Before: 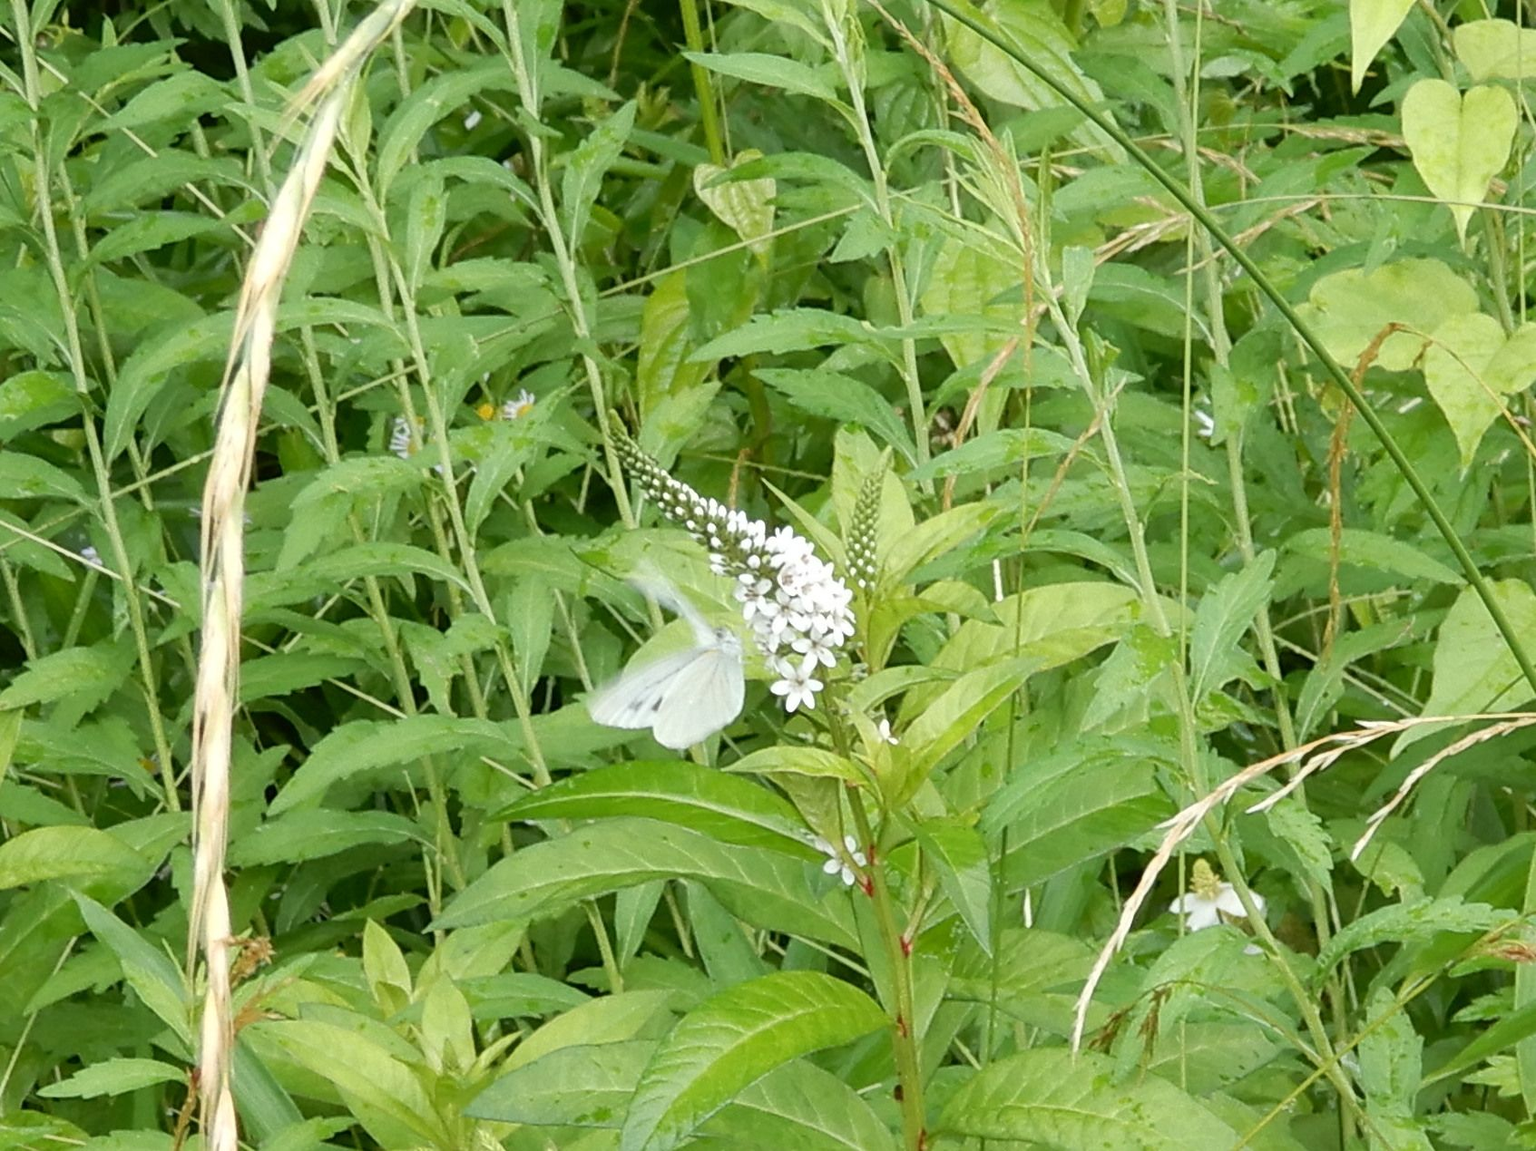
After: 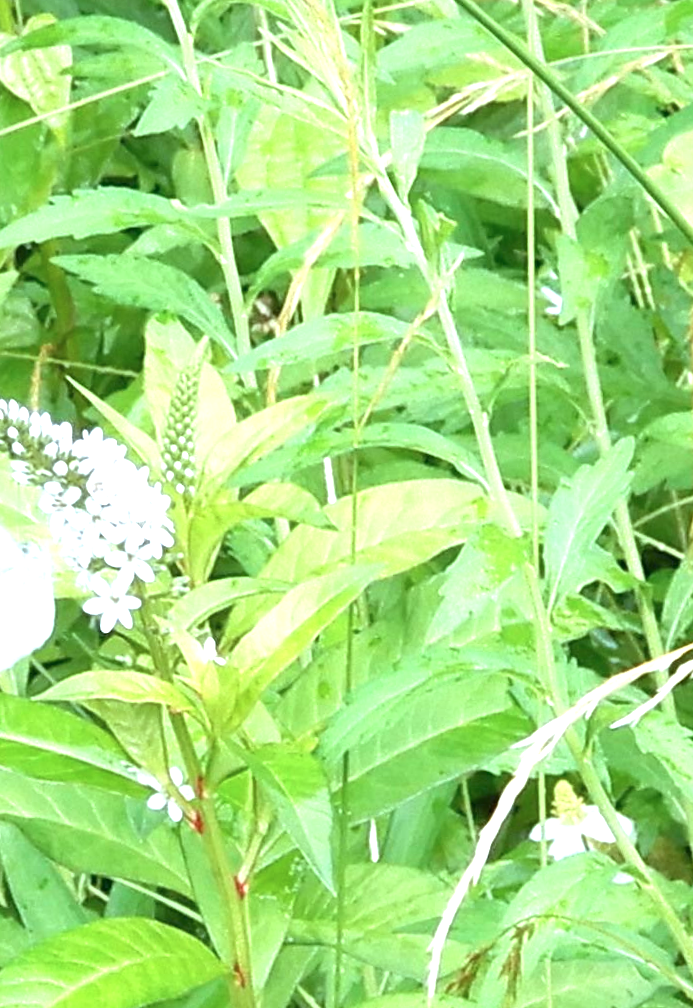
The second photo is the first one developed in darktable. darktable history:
exposure: black level correction 0, exposure 1.125 EV, compensate exposure bias true, compensate highlight preservation false
crop: left 45.721%, top 13.393%, right 14.118%, bottom 10.01%
rotate and perspective: rotation -1.77°, lens shift (horizontal) 0.004, automatic cropping off
color calibration: illuminant custom, x 0.368, y 0.373, temperature 4330.32 K
